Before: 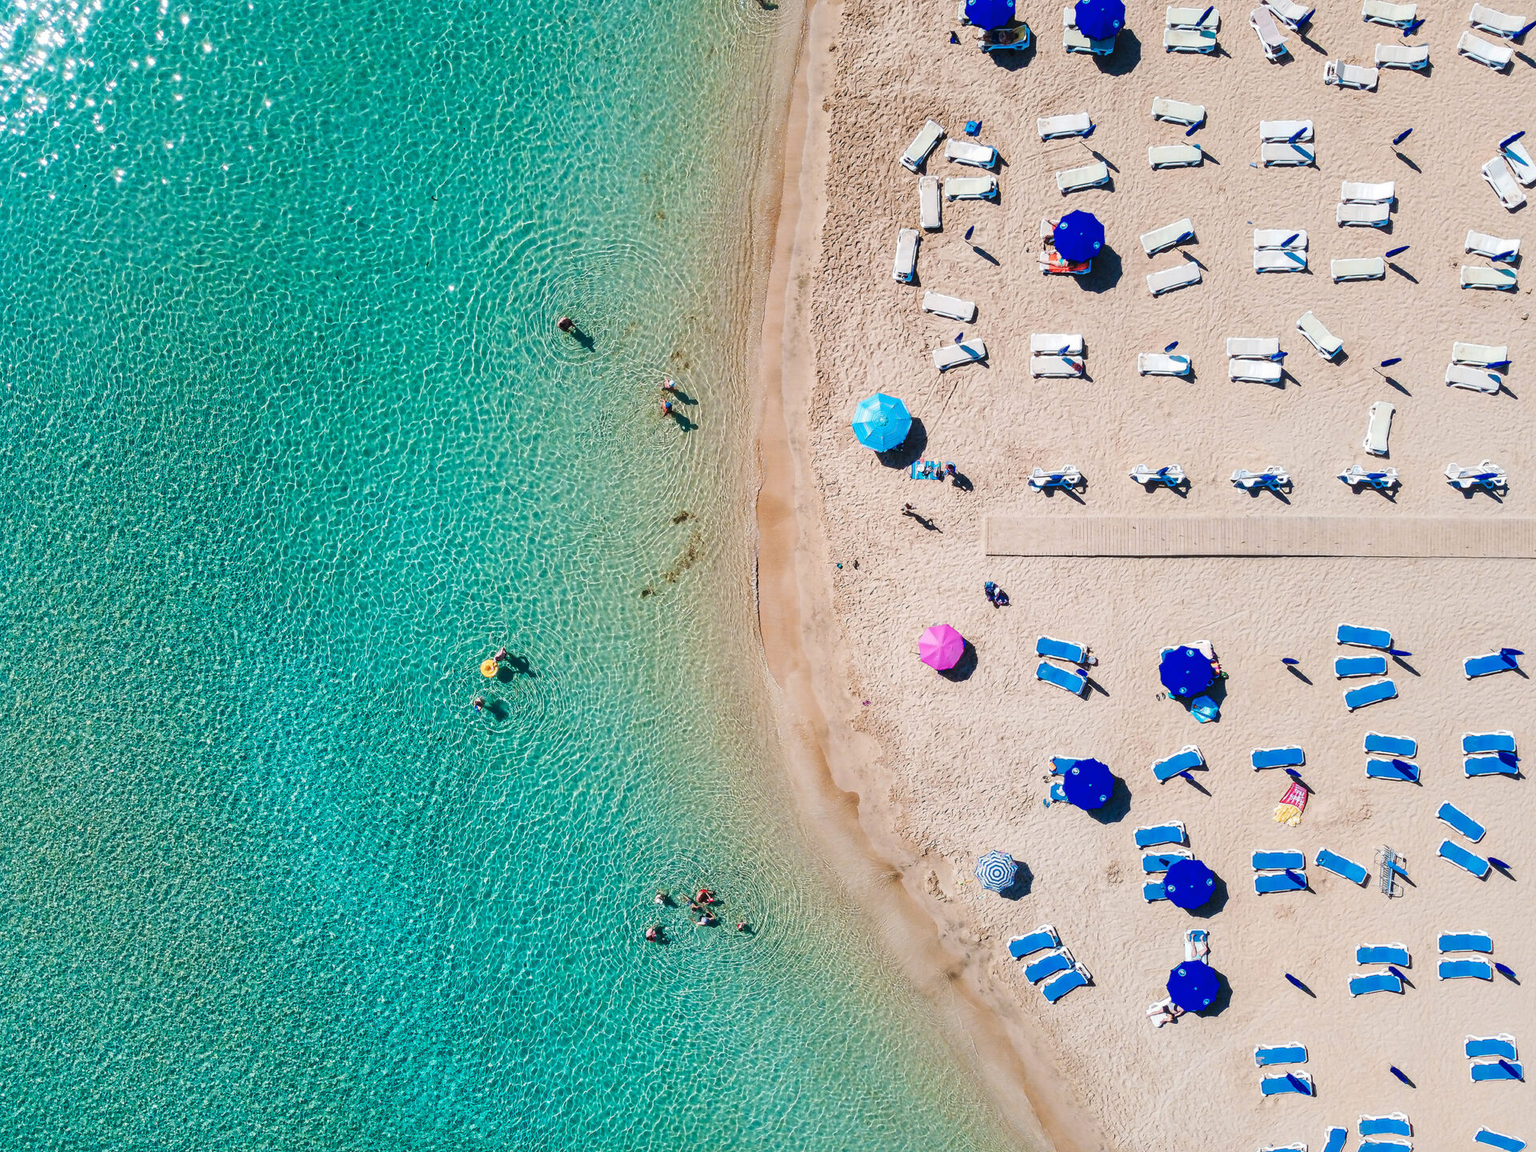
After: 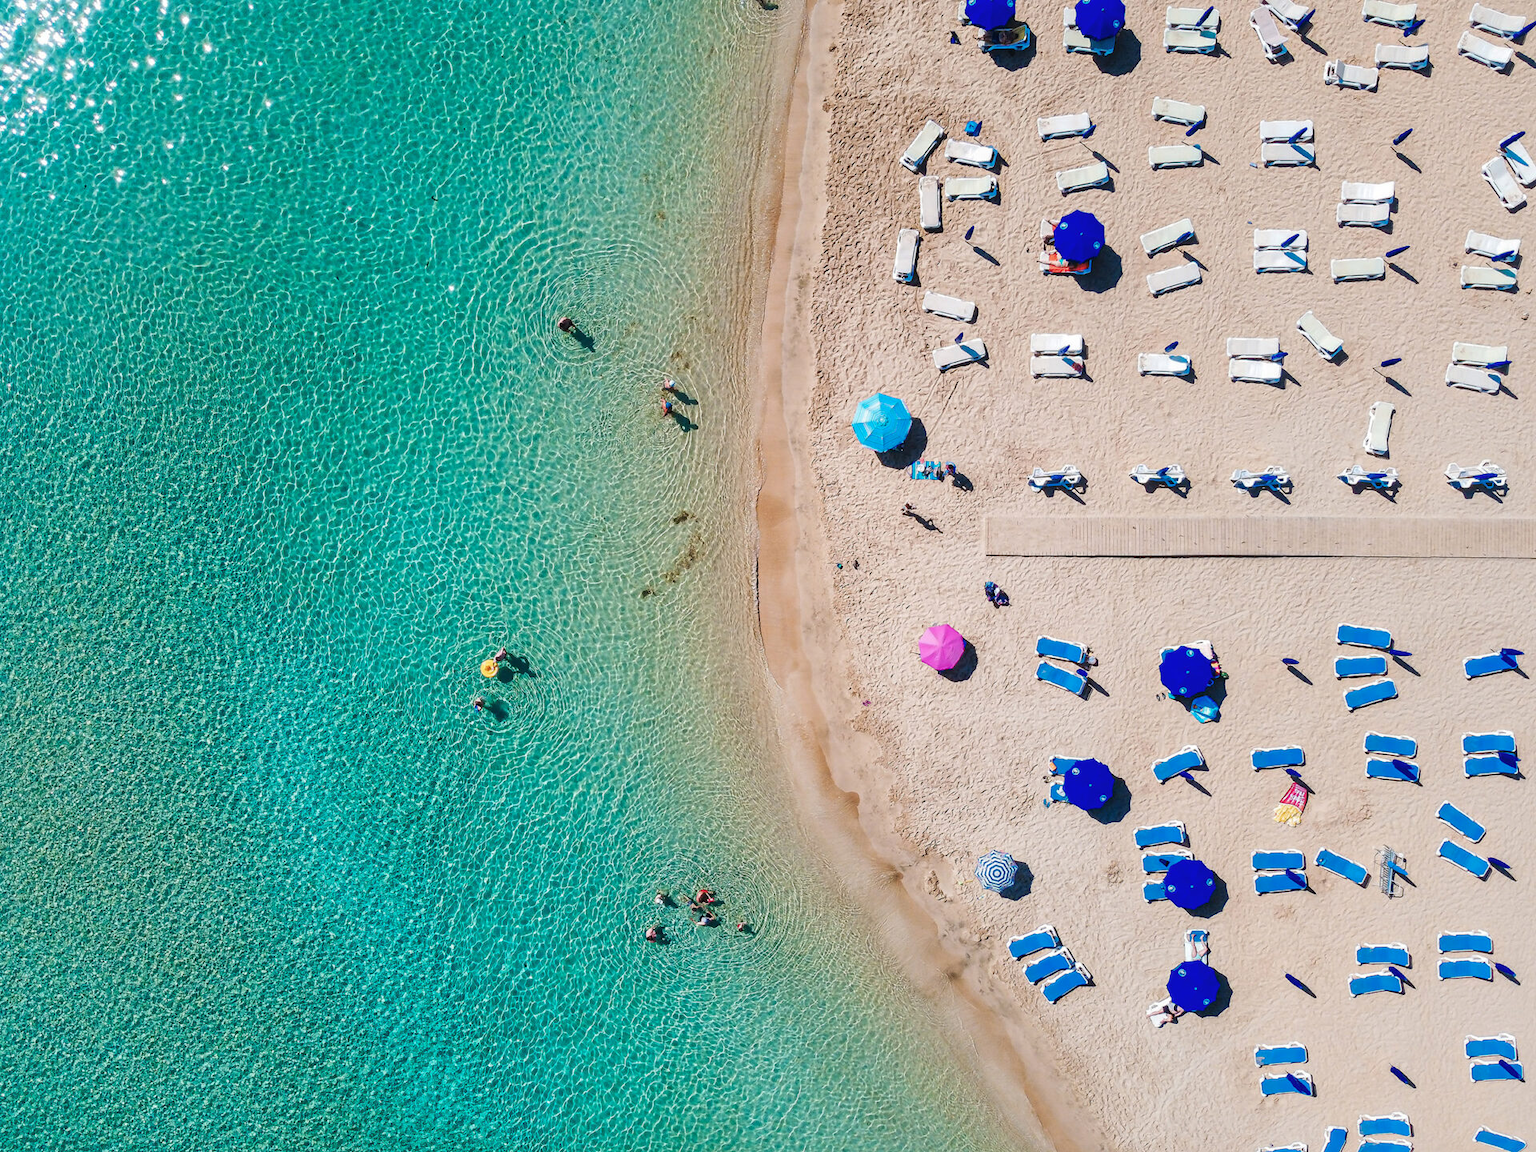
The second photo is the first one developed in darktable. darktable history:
shadows and highlights: shadows 25, highlights -25
